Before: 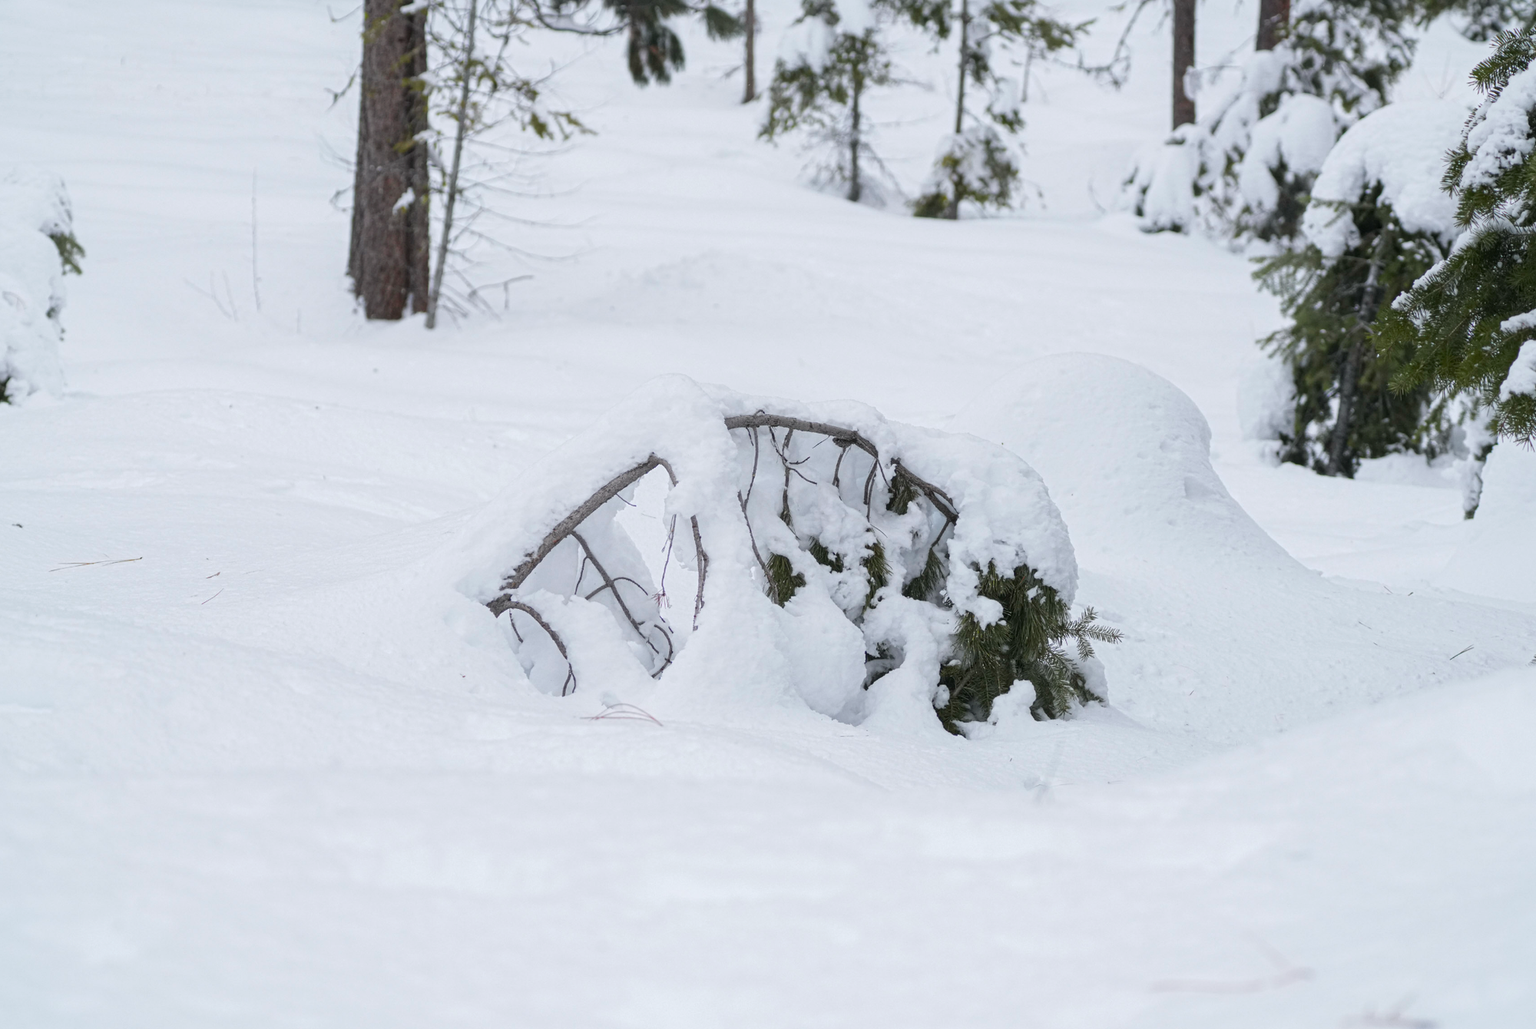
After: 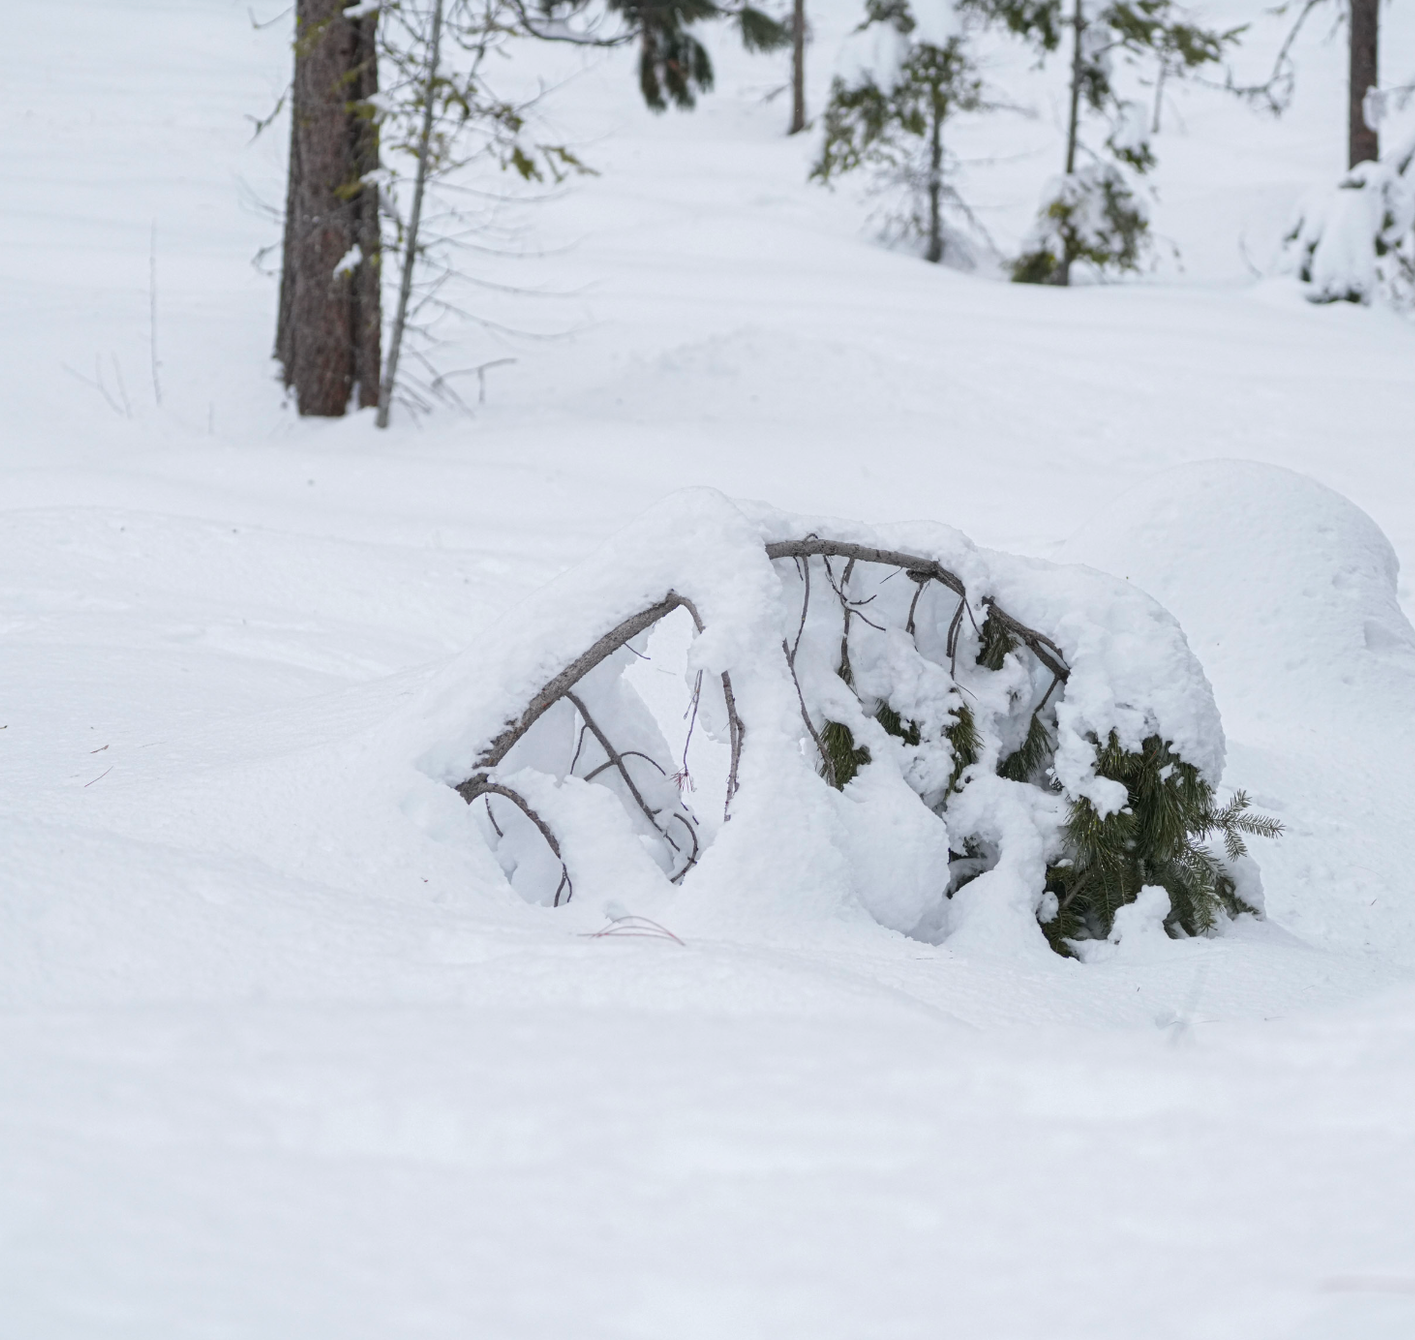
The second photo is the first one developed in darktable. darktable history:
crop and rotate: left 8.943%, right 20.301%
